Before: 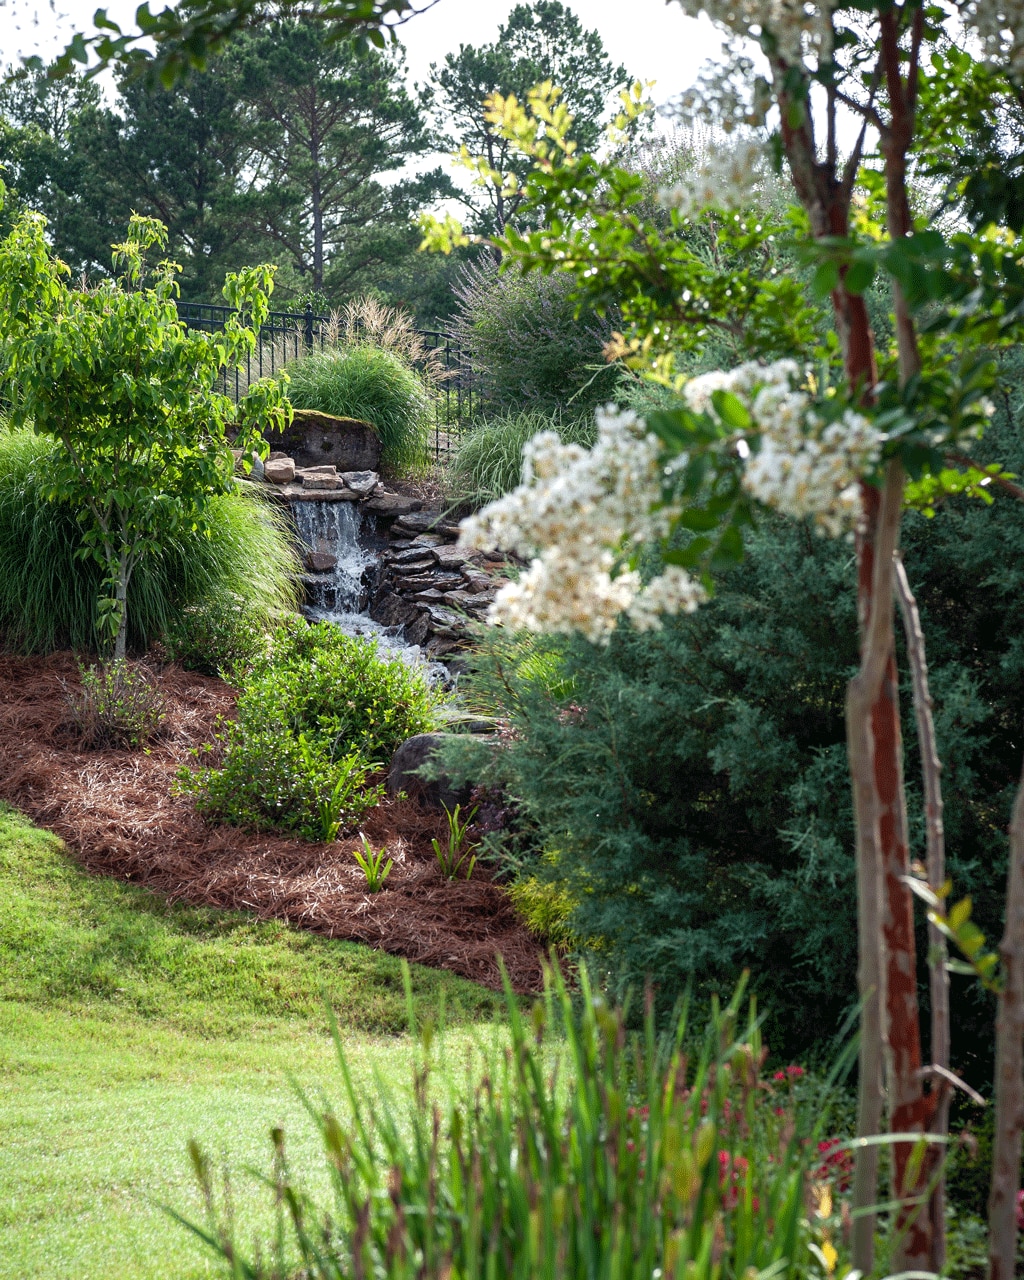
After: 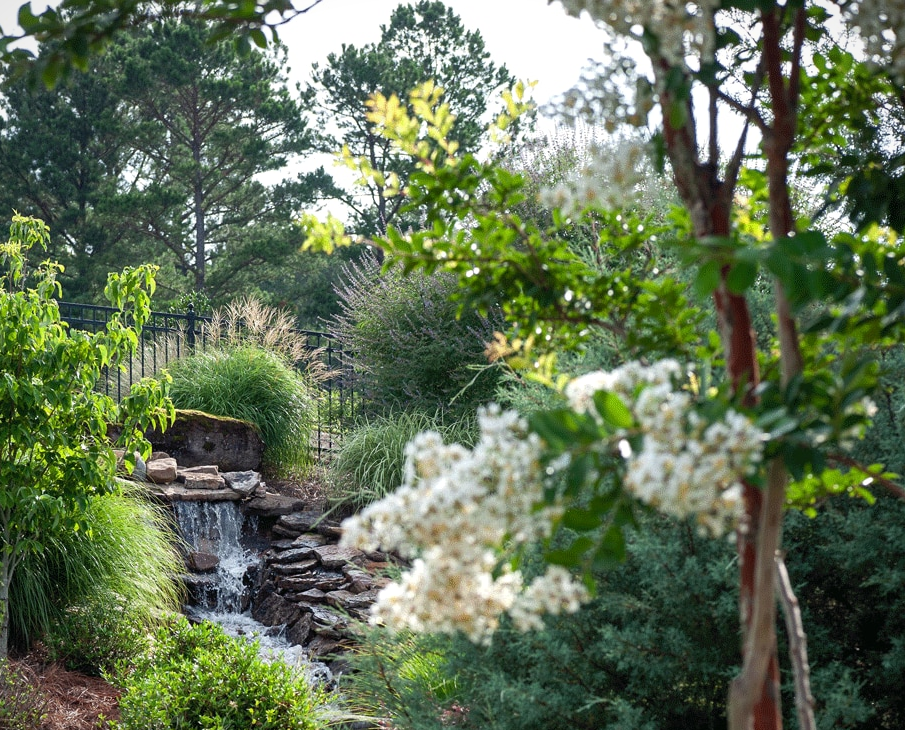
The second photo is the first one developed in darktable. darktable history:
crop and rotate: left 11.555%, bottom 42.901%
tone equalizer: on, module defaults
vignetting: fall-off start 100.61%, fall-off radius 65.11%, brightness -0.31, saturation -0.062, automatic ratio true
